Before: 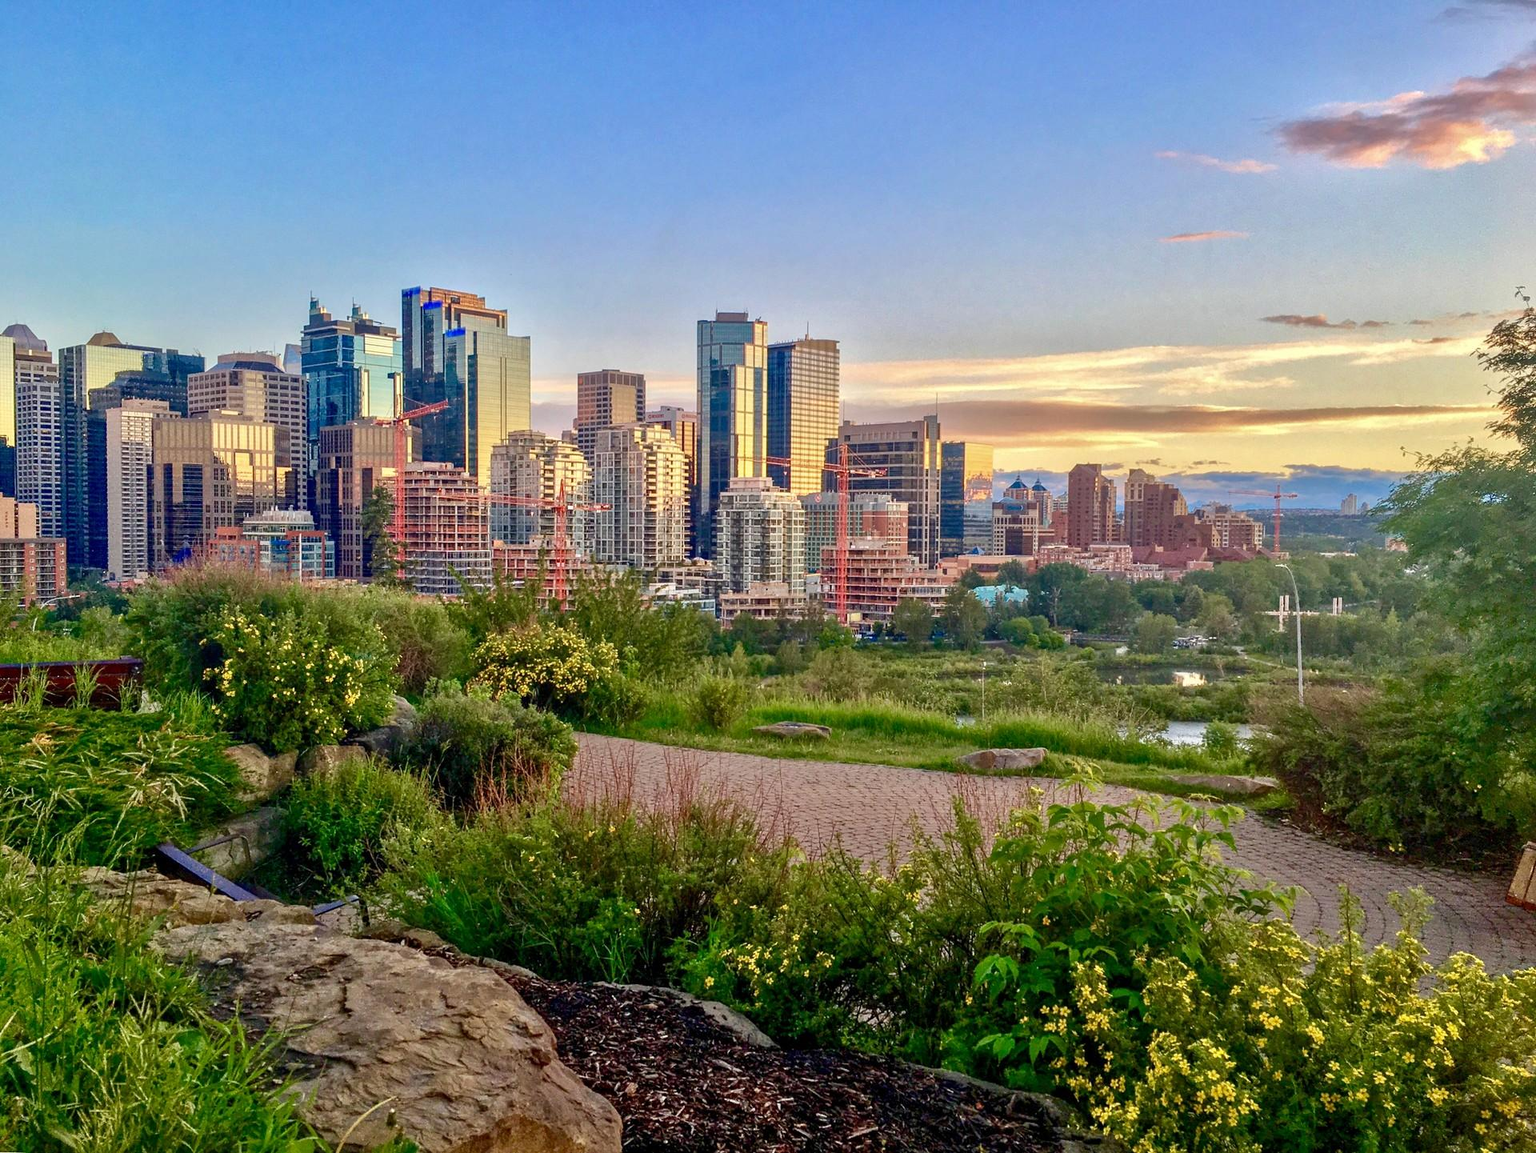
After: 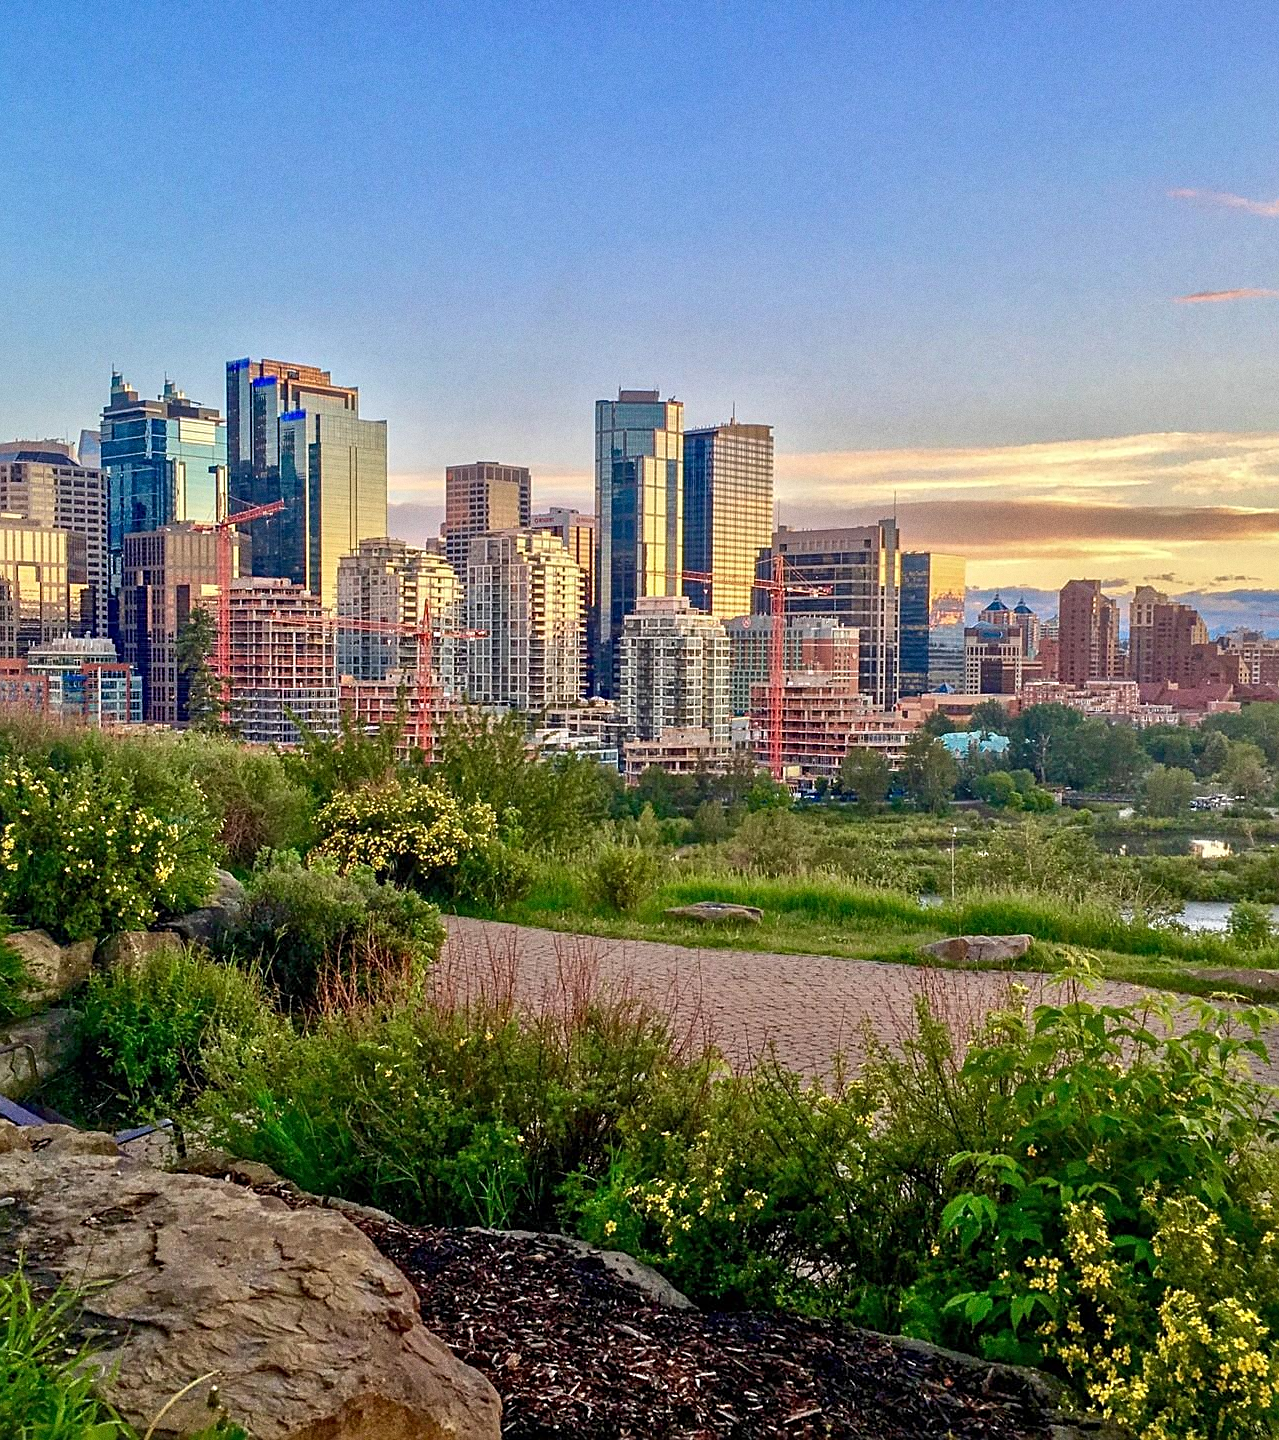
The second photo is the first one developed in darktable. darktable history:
exposure: compensate highlight preservation false
grain: coarseness 0.09 ISO
crop and rotate: left 14.385%, right 18.948%
sharpen: on, module defaults
